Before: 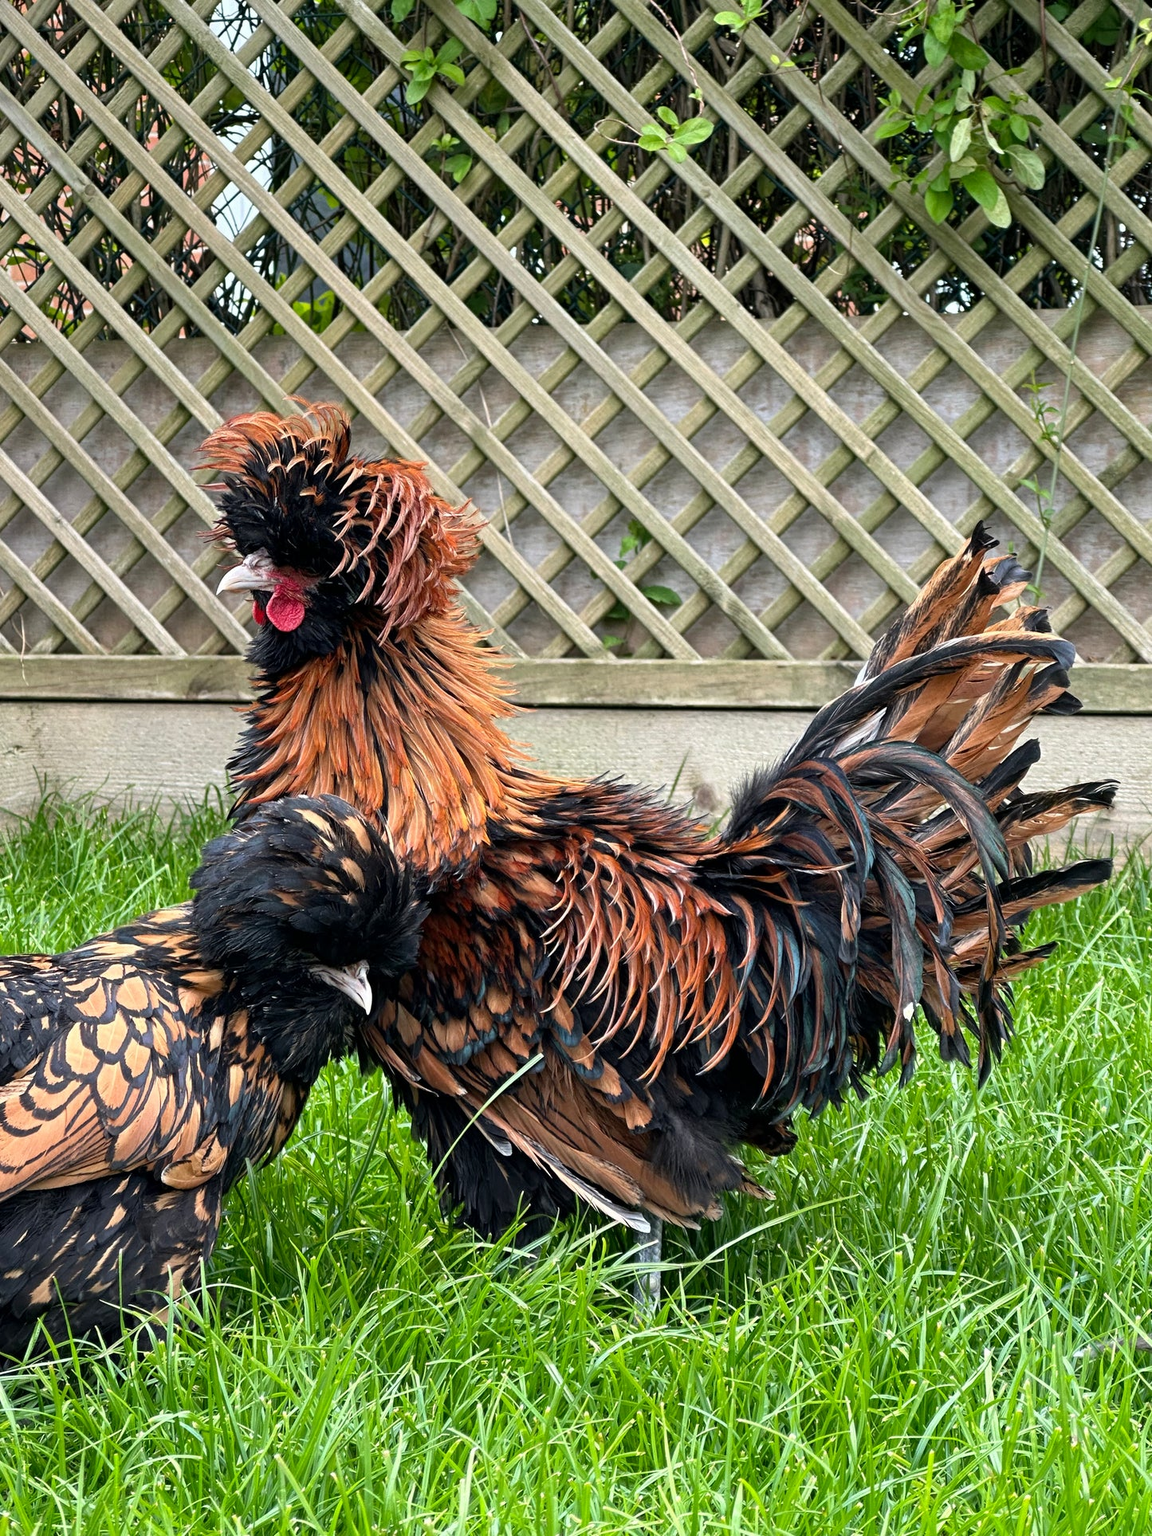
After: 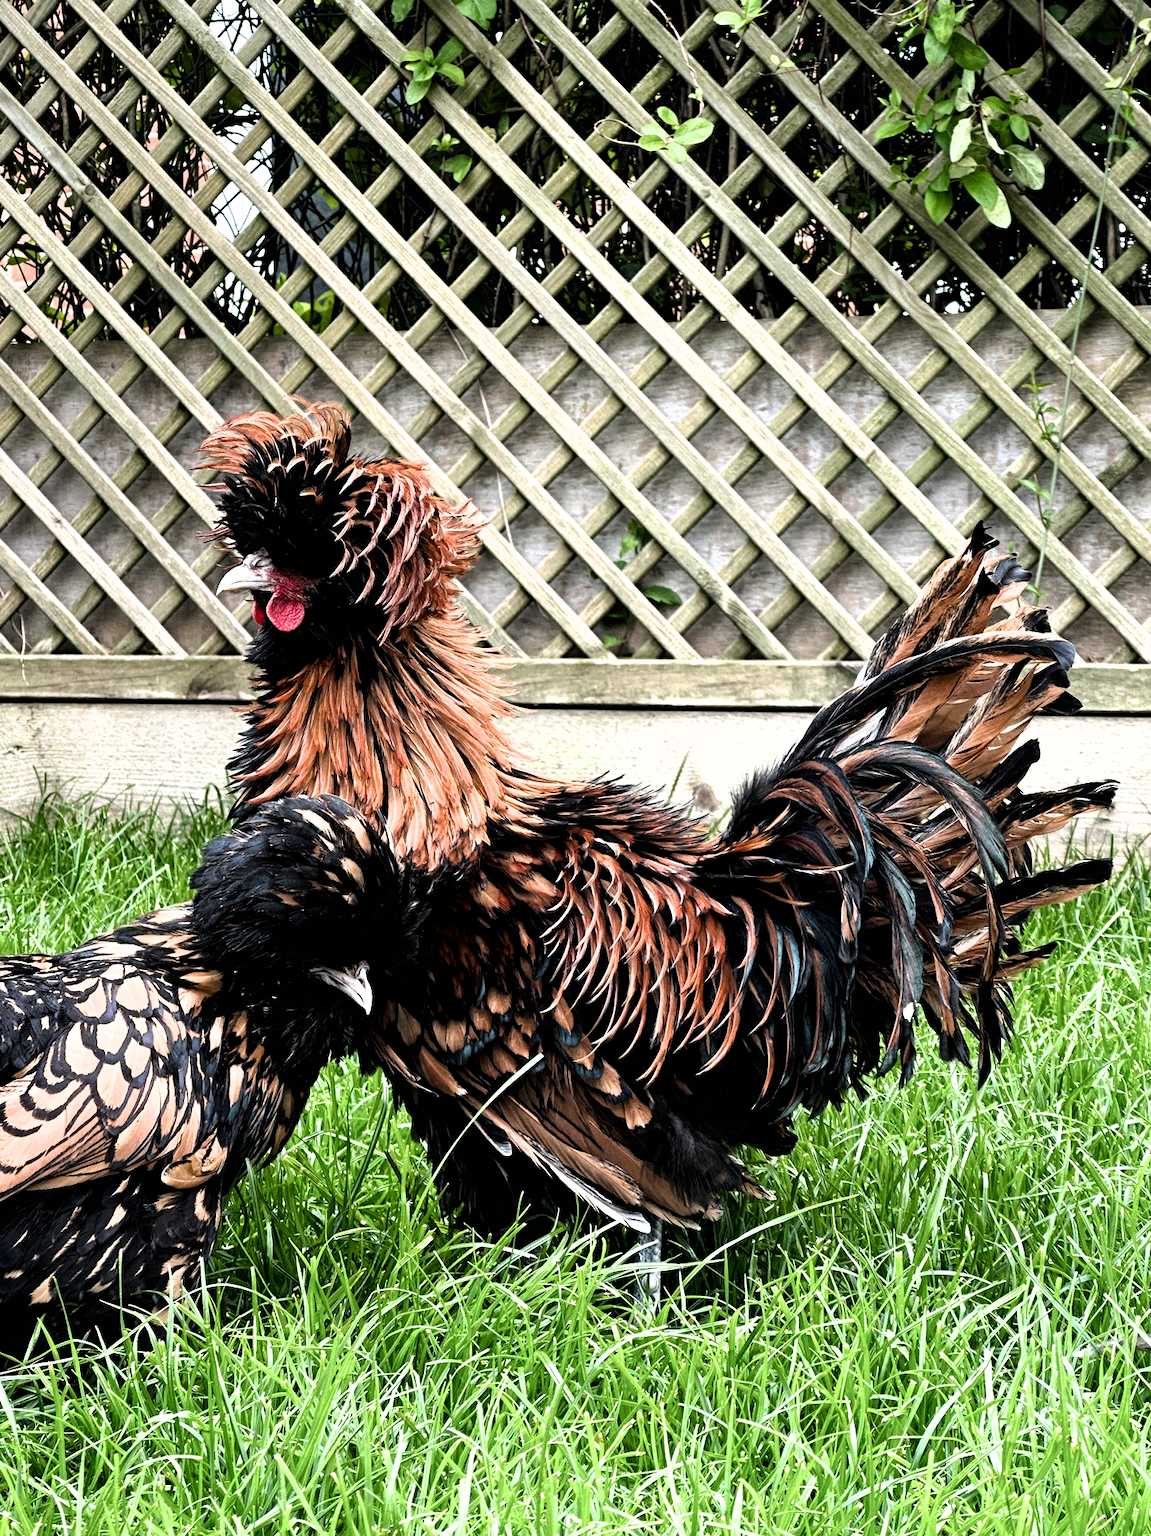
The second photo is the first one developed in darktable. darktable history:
filmic rgb: black relative exposure -8.31 EV, white relative exposure 2.21 EV, hardness 7.09, latitude 86.16%, contrast 1.683, highlights saturation mix -3.28%, shadows ↔ highlights balance -2.14%
